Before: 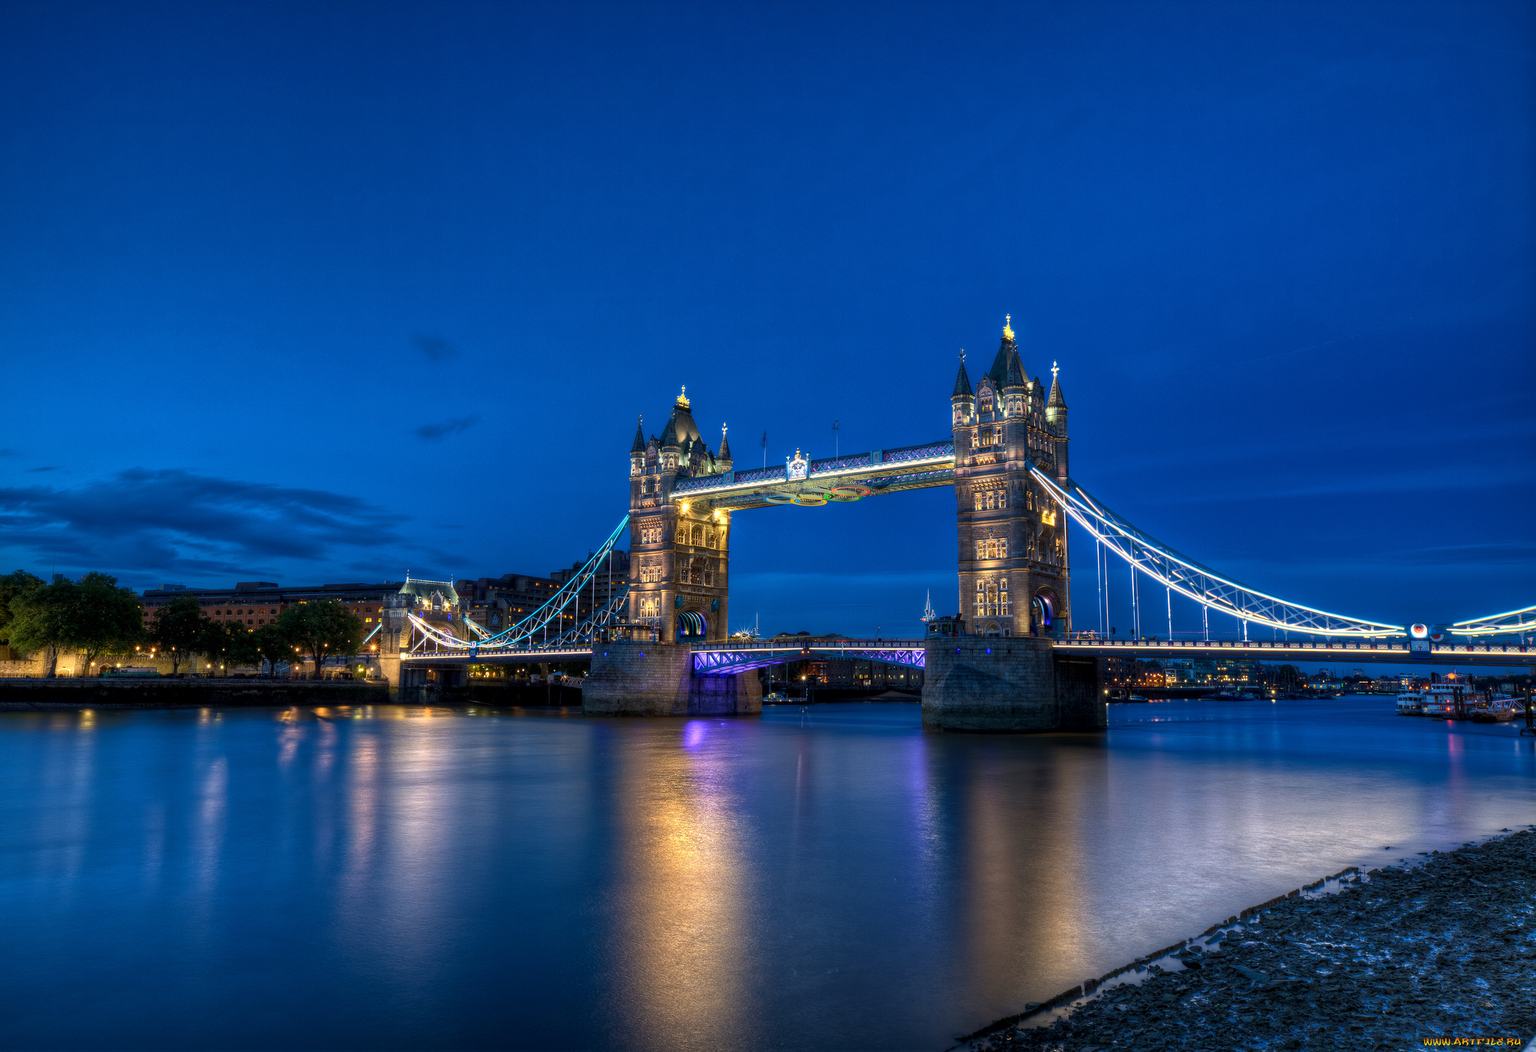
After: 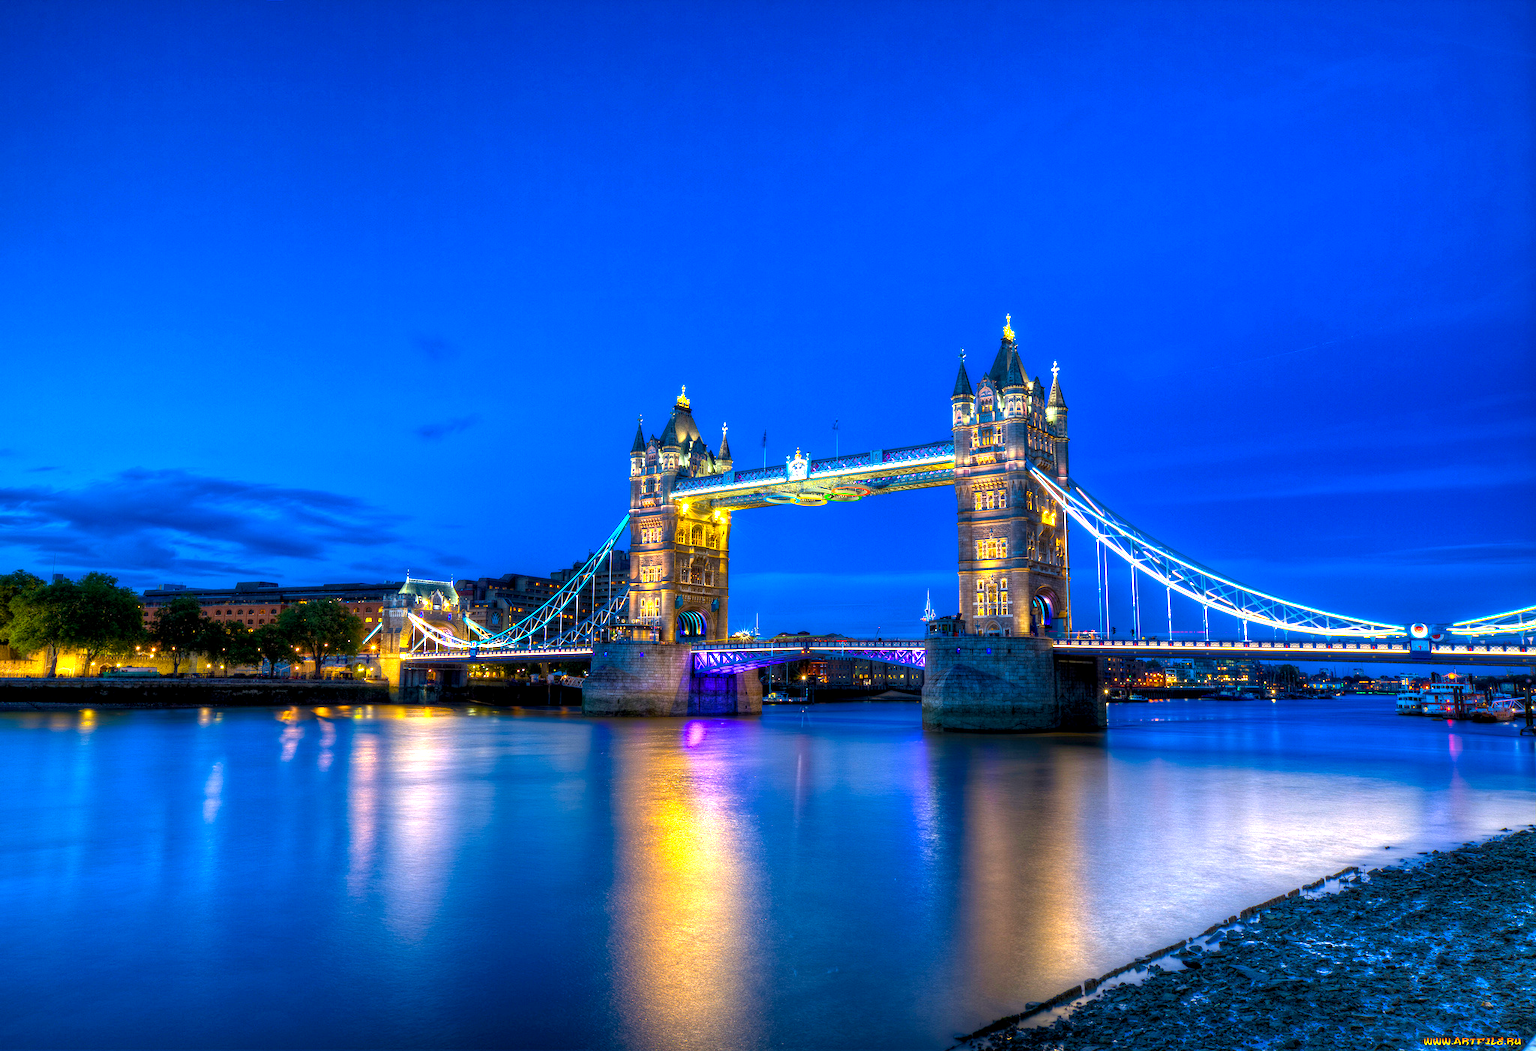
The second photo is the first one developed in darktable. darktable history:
color balance rgb: linear chroma grading › global chroma 15%, perceptual saturation grading › global saturation 30%
exposure: black level correction 0.001, exposure 1.116 EV, compensate highlight preservation false
